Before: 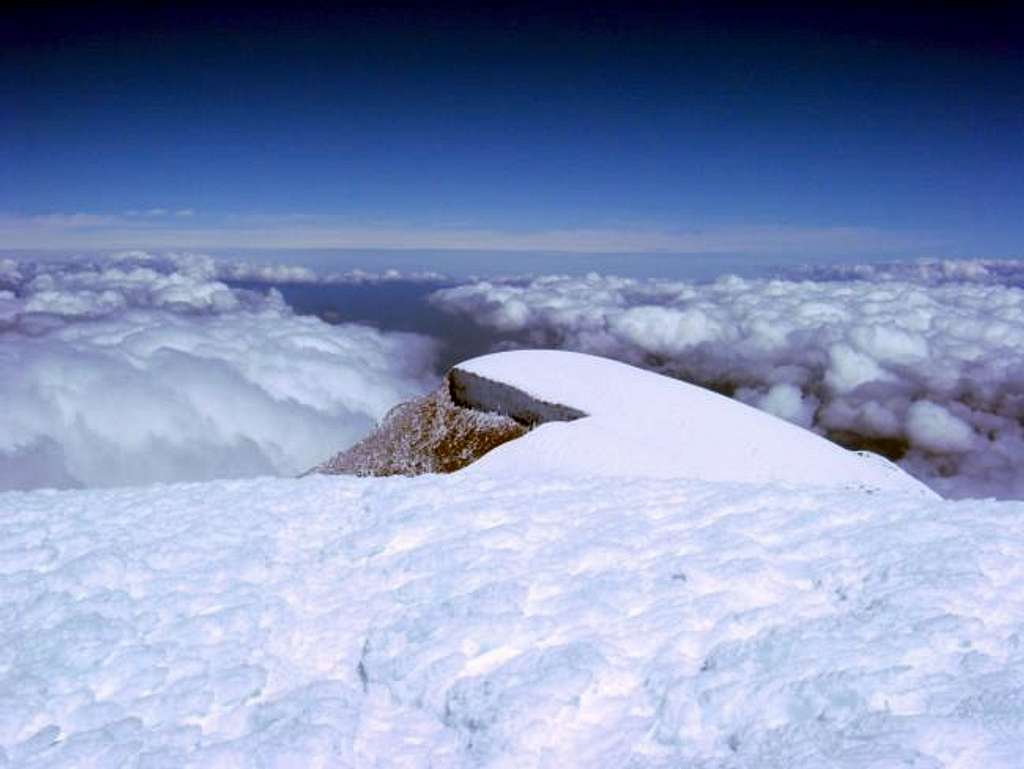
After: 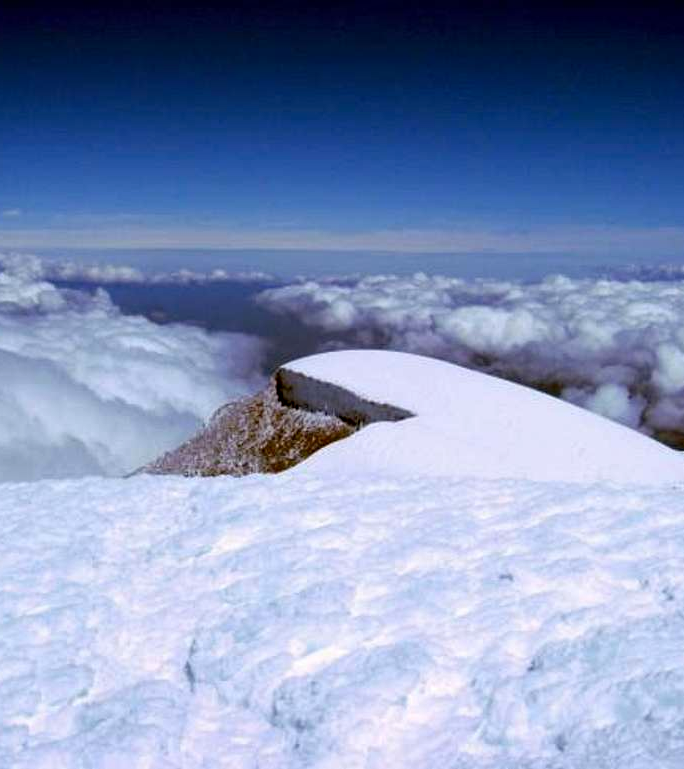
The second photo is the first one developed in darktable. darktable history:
haze removal: compatibility mode true, adaptive false
crop: left 16.915%, right 16.195%
